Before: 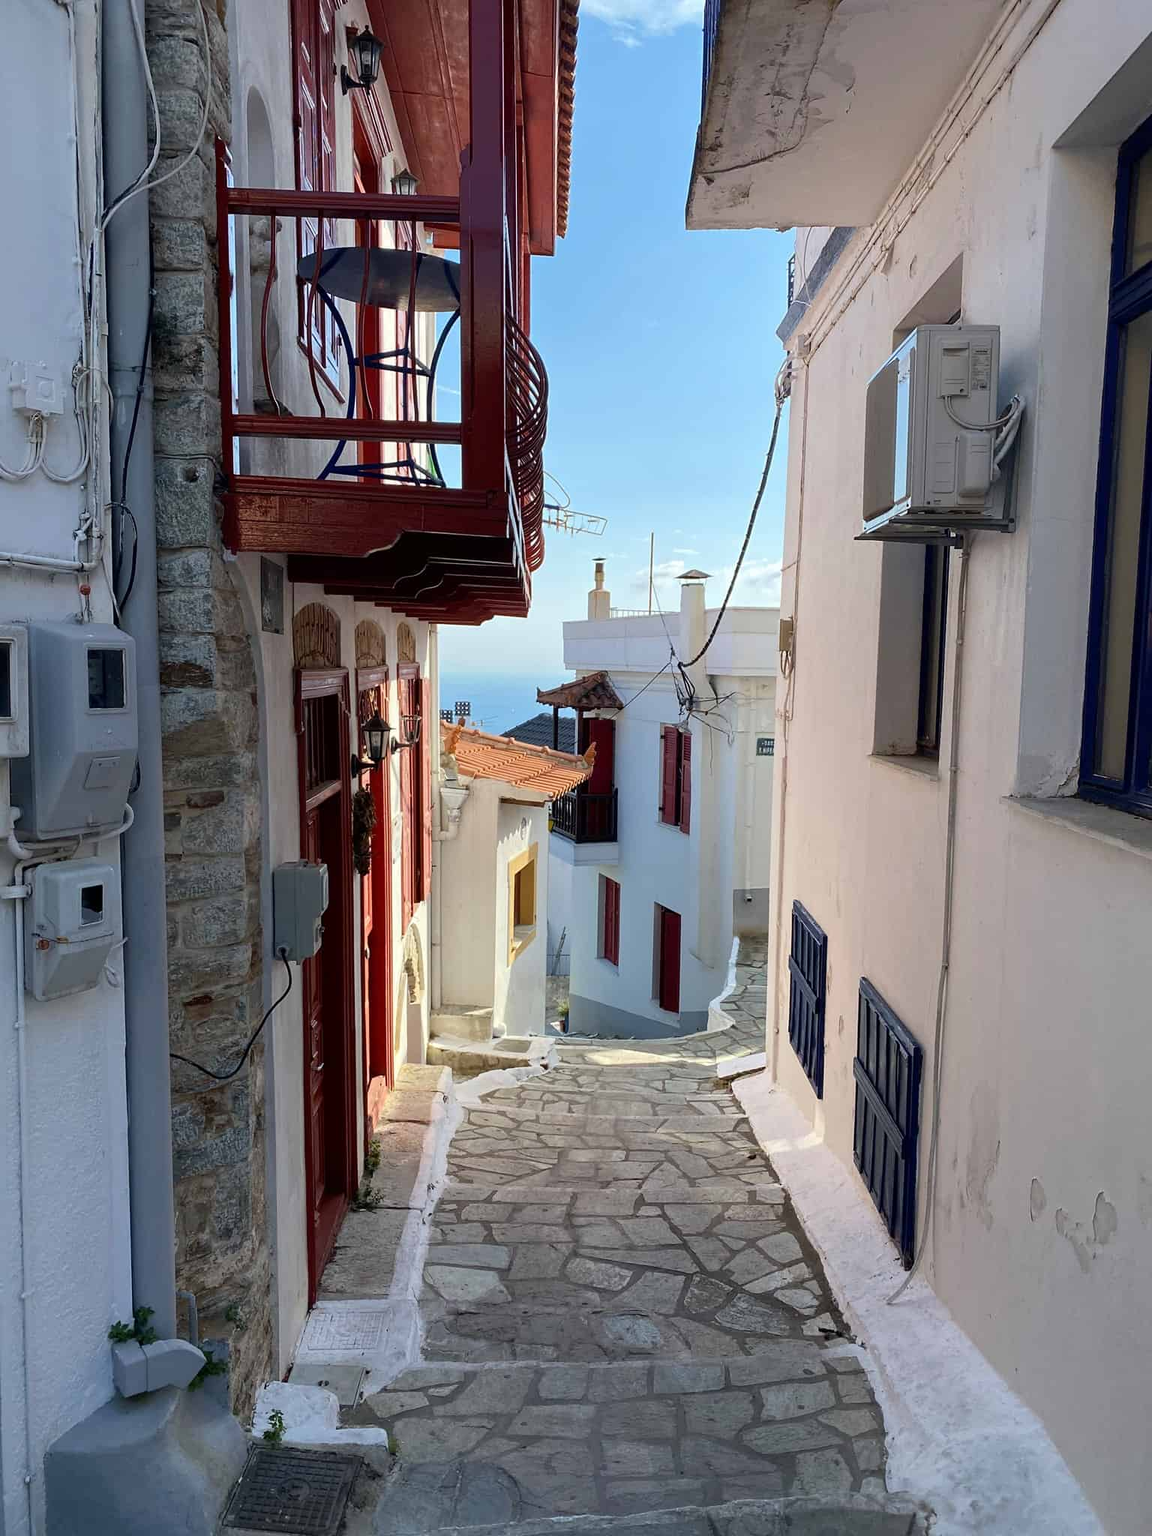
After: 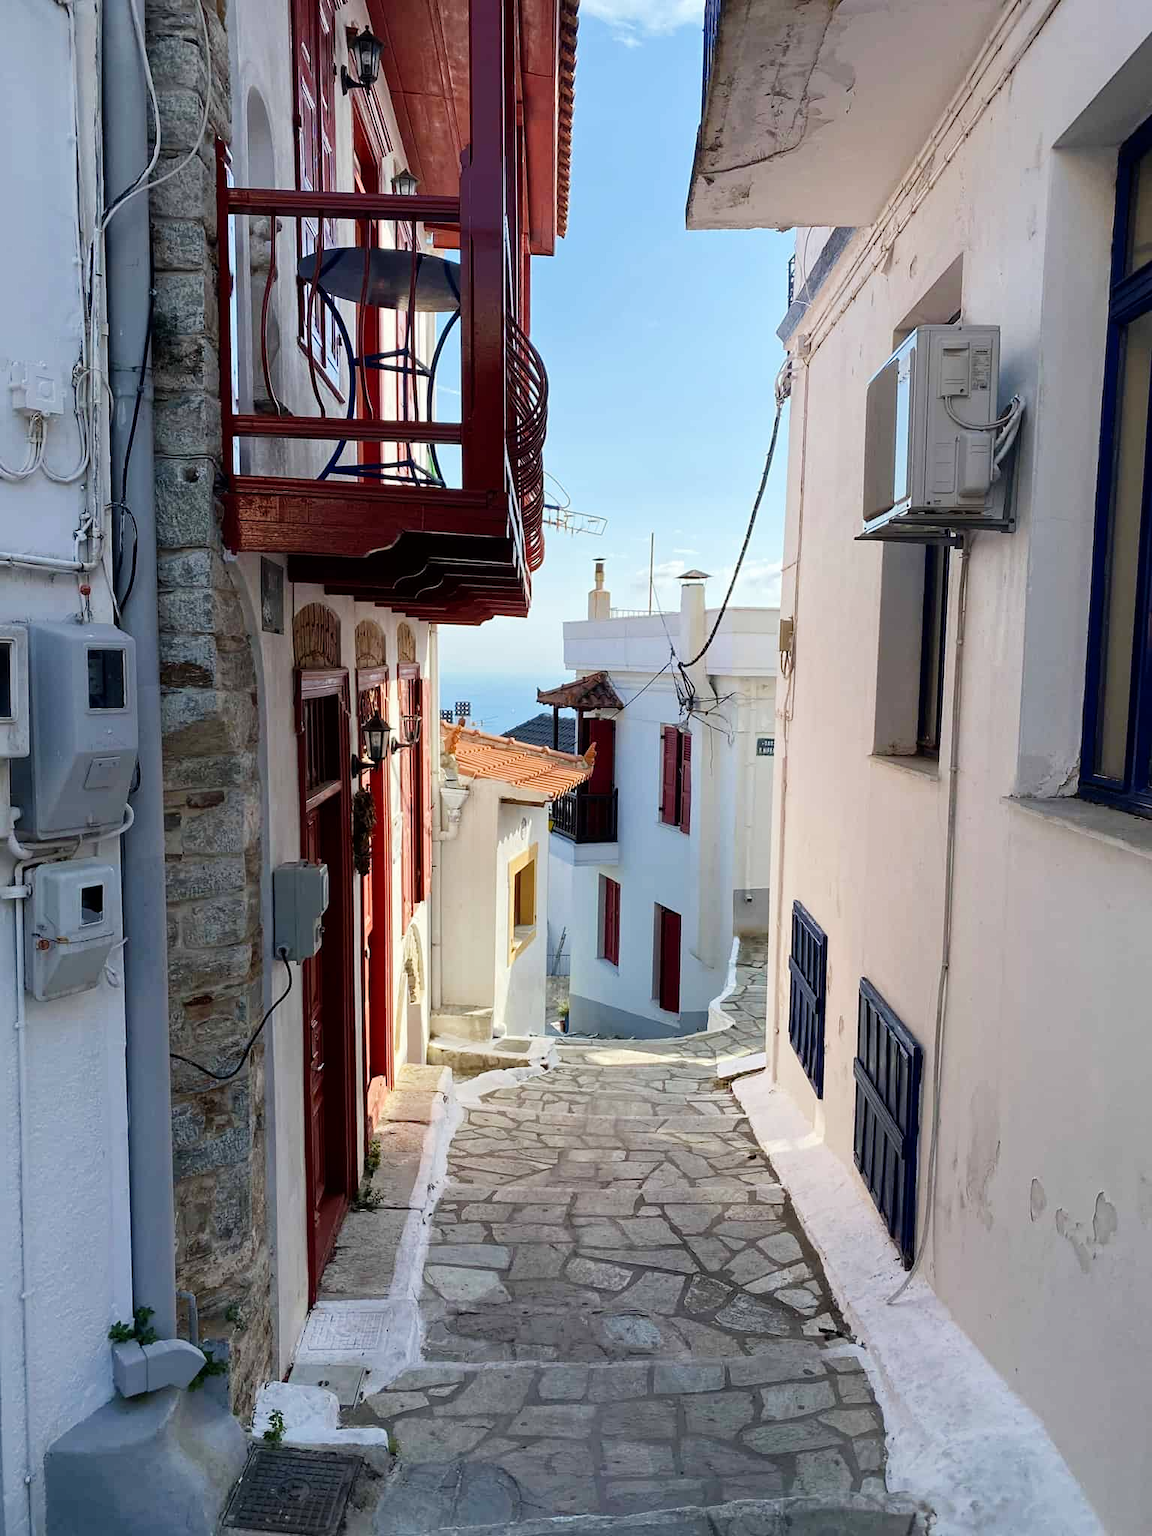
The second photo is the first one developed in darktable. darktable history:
tone curve: curves: ch0 [(0, 0) (0.004, 0.002) (0.02, 0.013) (0.218, 0.218) (0.664, 0.718) (0.832, 0.873) (1, 1)], preserve colors none
